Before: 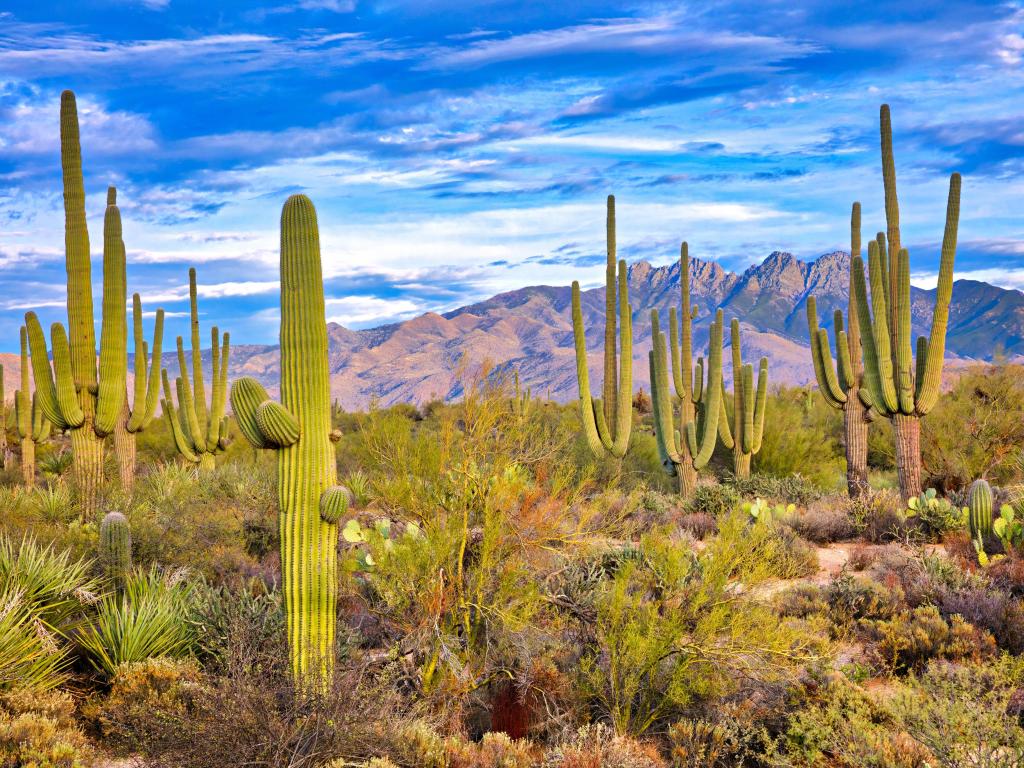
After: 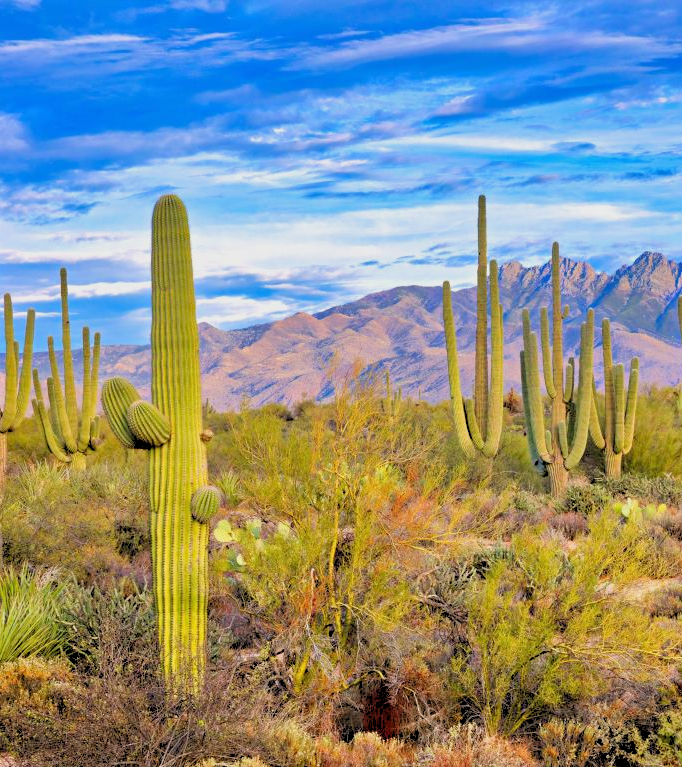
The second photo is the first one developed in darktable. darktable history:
crop and rotate: left 12.673%, right 20.66%
rgb levels: preserve colors sum RGB, levels [[0.038, 0.433, 0.934], [0, 0.5, 1], [0, 0.5, 1]]
